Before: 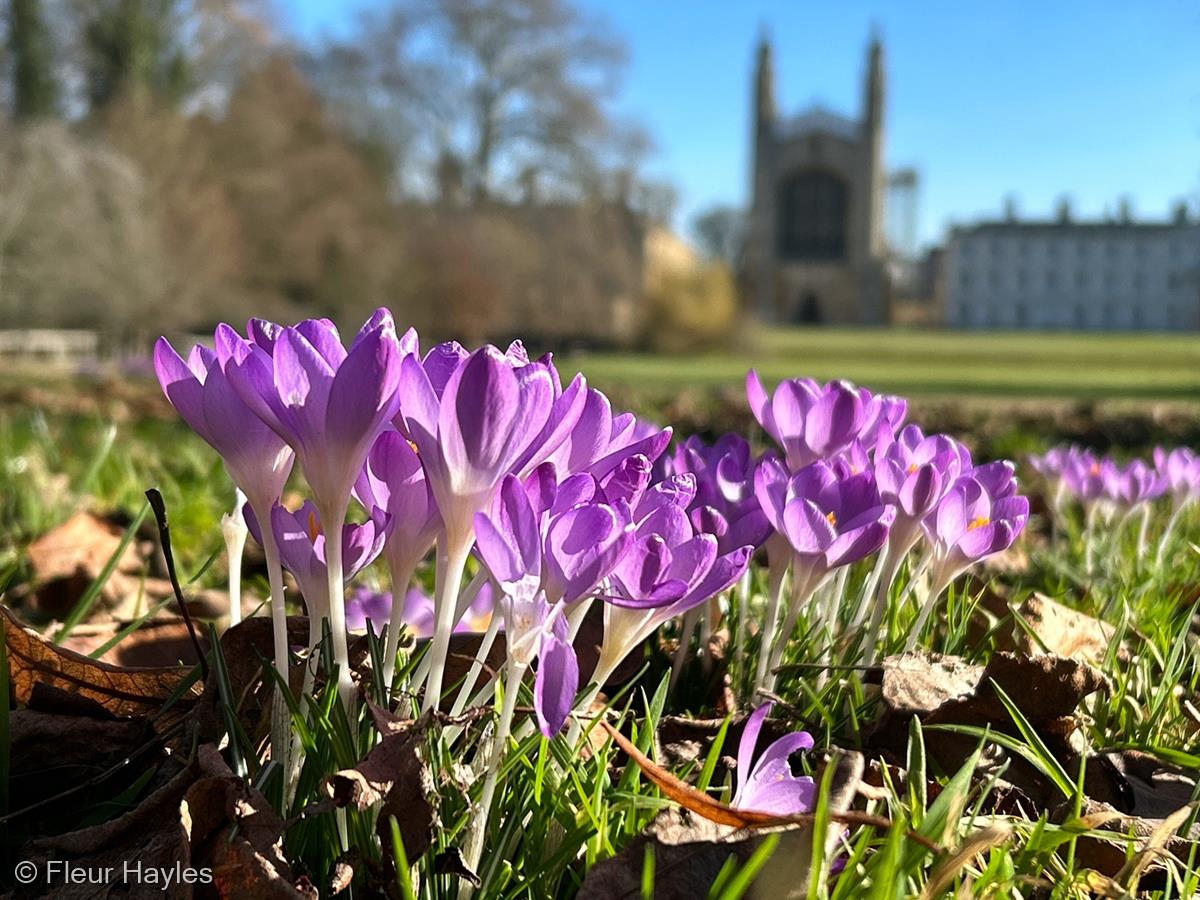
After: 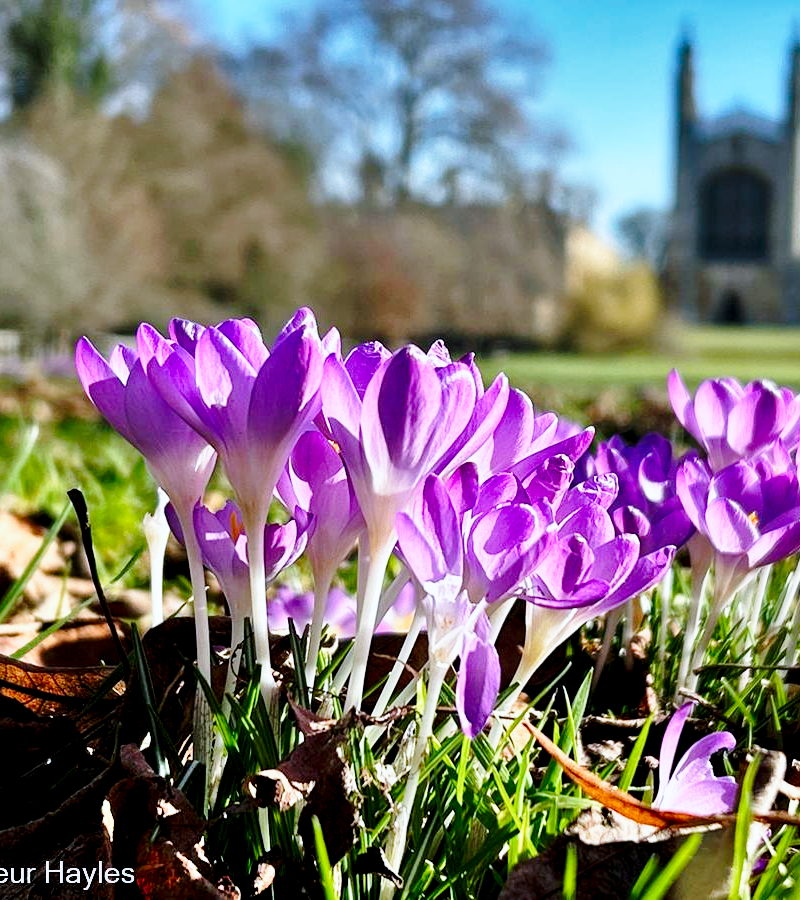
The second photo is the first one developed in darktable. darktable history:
contrast brightness saturation: contrast 0.043, saturation 0.069
shadows and highlights: radius 103.15, shadows 50.44, highlights -65.49, soften with gaussian
crop and rotate: left 6.507%, right 26.807%
exposure: black level correction 0.009, exposure -0.161 EV, compensate exposure bias true, compensate highlight preservation false
color calibration: x 0.37, y 0.377, temperature 4289.24 K
base curve: curves: ch0 [(0, 0) (0.028, 0.03) (0.121, 0.232) (0.46, 0.748) (0.859, 0.968) (1, 1)], preserve colors none
